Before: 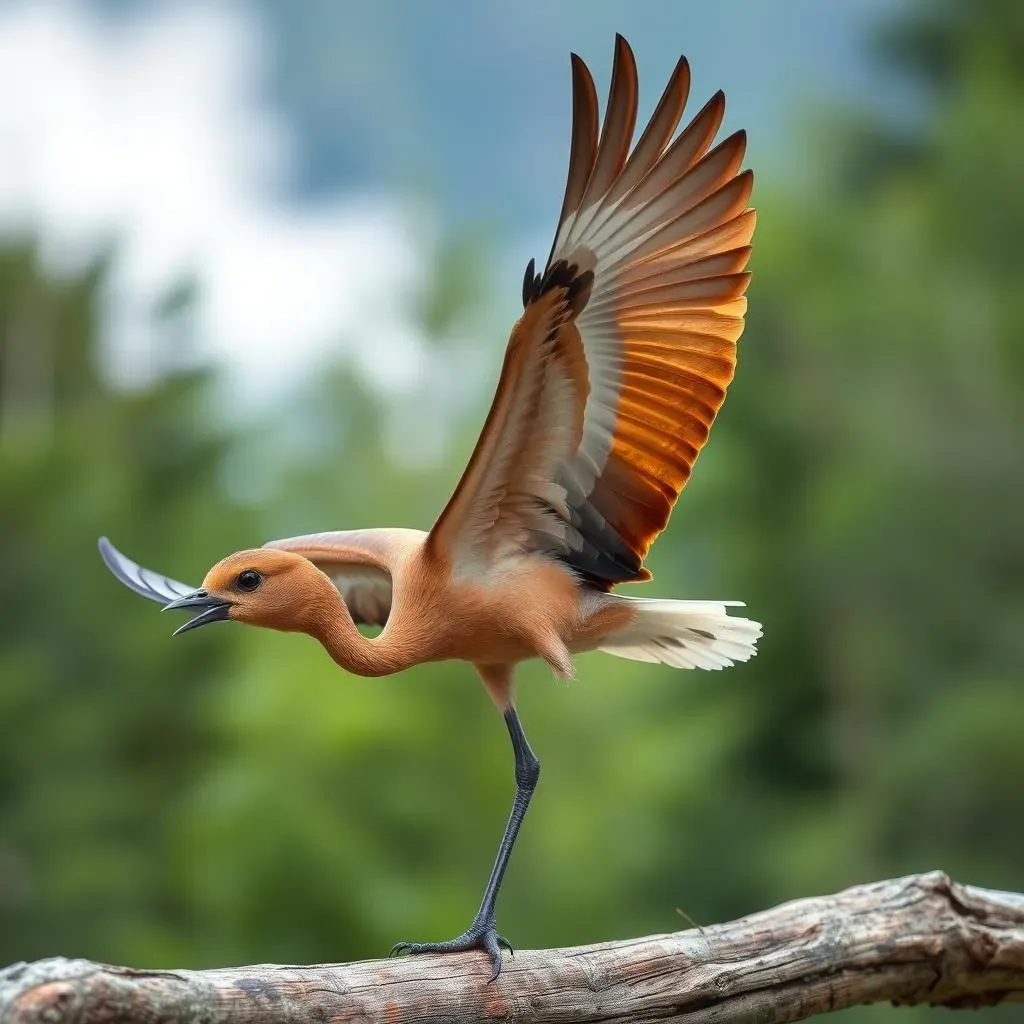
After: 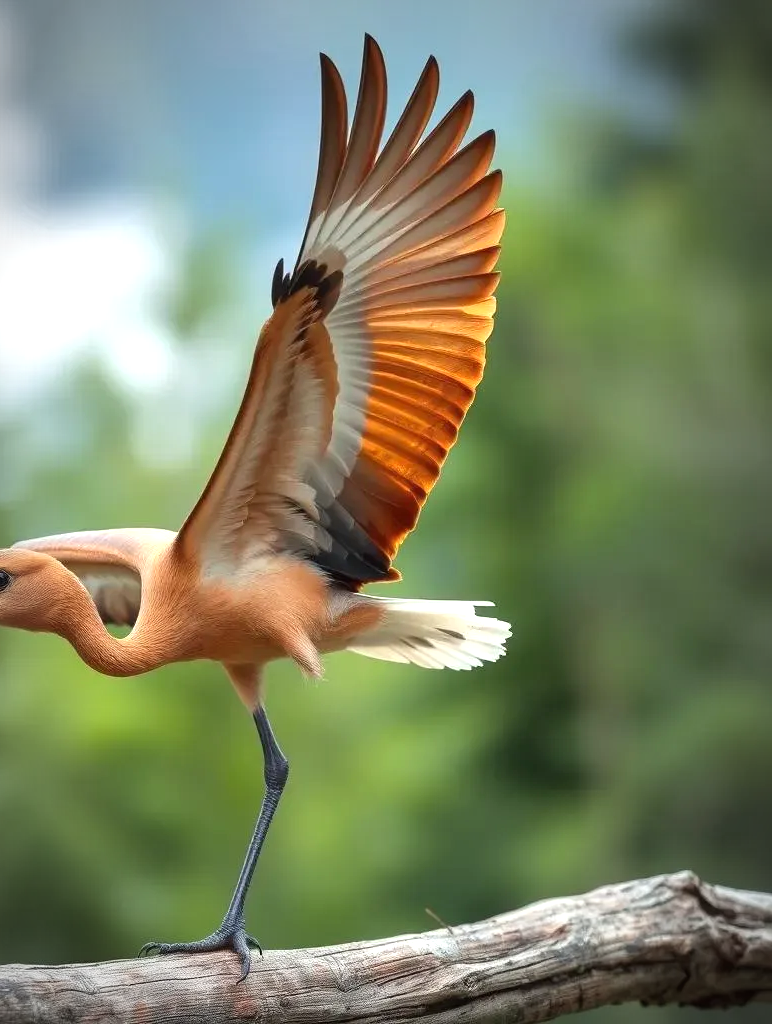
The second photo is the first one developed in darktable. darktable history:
exposure: black level correction 0, exposure 0.5 EV, compensate highlight preservation false
vignetting: automatic ratio true
crop and rotate: left 24.6%
